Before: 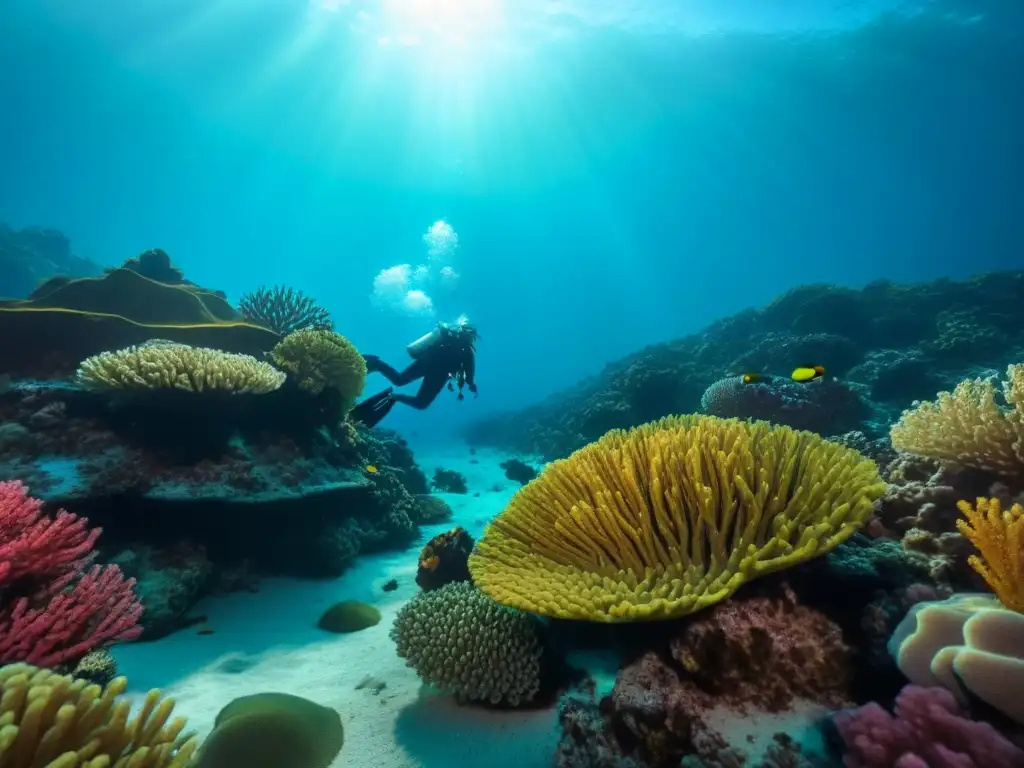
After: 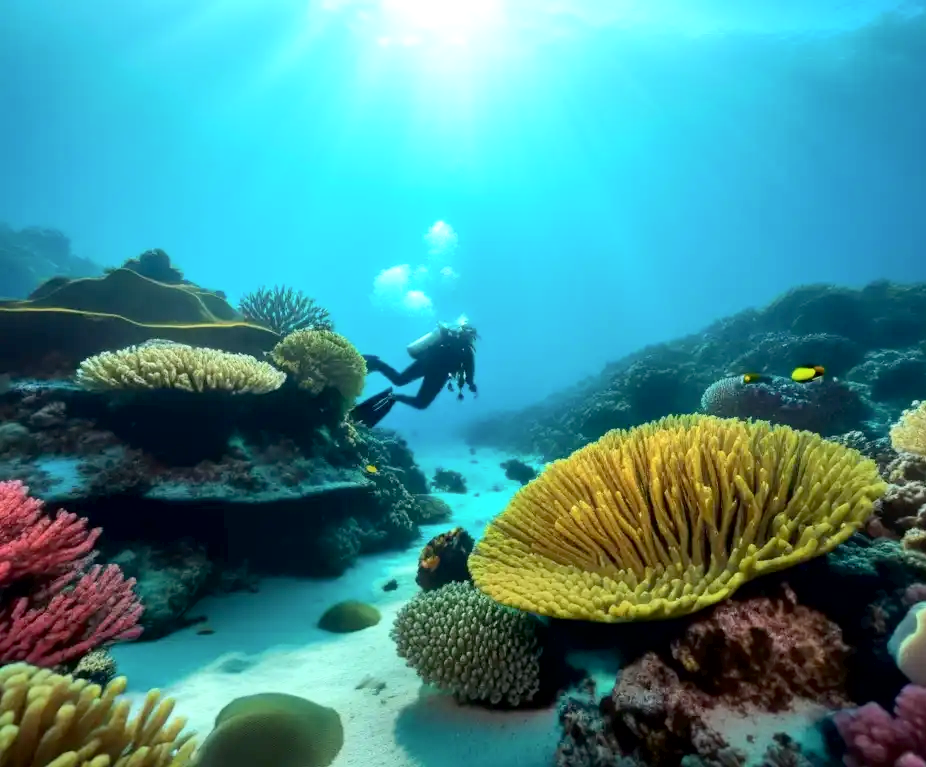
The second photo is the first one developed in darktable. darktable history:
crop: right 9.49%, bottom 0.032%
tone curve: curves: ch0 [(0, 0) (0.003, 0.019) (0.011, 0.022) (0.025, 0.025) (0.044, 0.04) (0.069, 0.069) (0.1, 0.108) (0.136, 0.152) (0.177, 0.199) (0.224, 0.26) (0.277, 0.321) (0.335, 0.392) (0.399, 0.472) (0.468, 0.547) (0.543, 0.624) (0.623, 0.713) (0.709, 0.786) (0.801, 0.865) (0.898, 0.939) (1, 1)], color space Lab, independent channels, preserve colors none
exposure: black level correction 0.005, exposure 0.288 EV, compensate exposure bias true, compensate highlight preservation false
